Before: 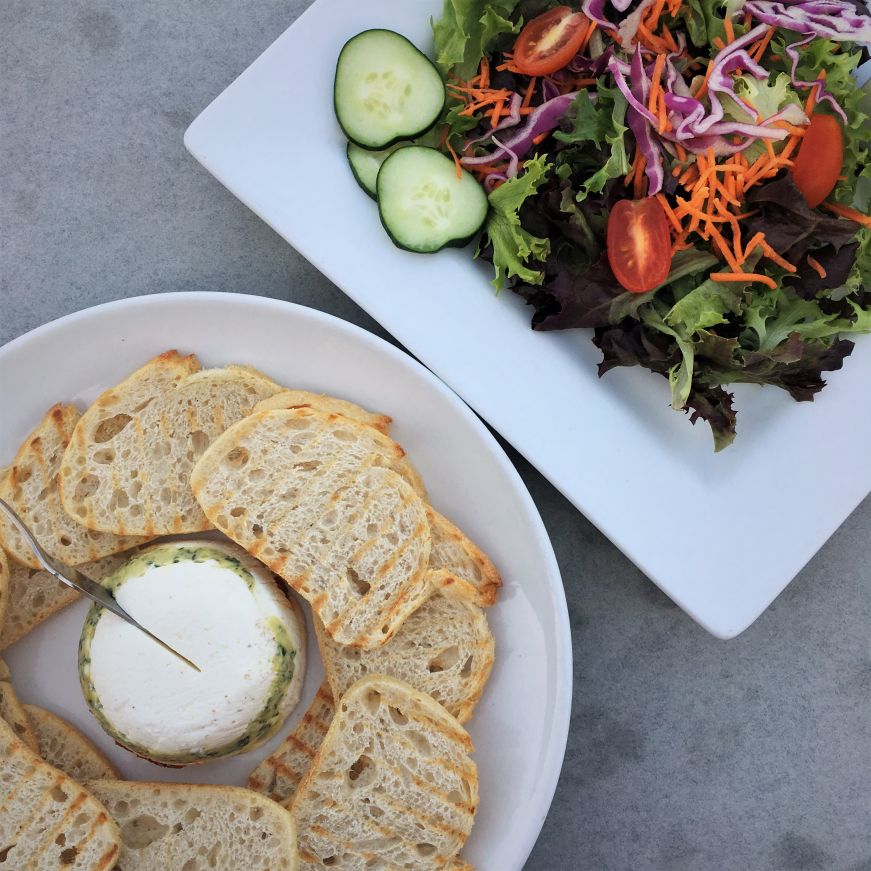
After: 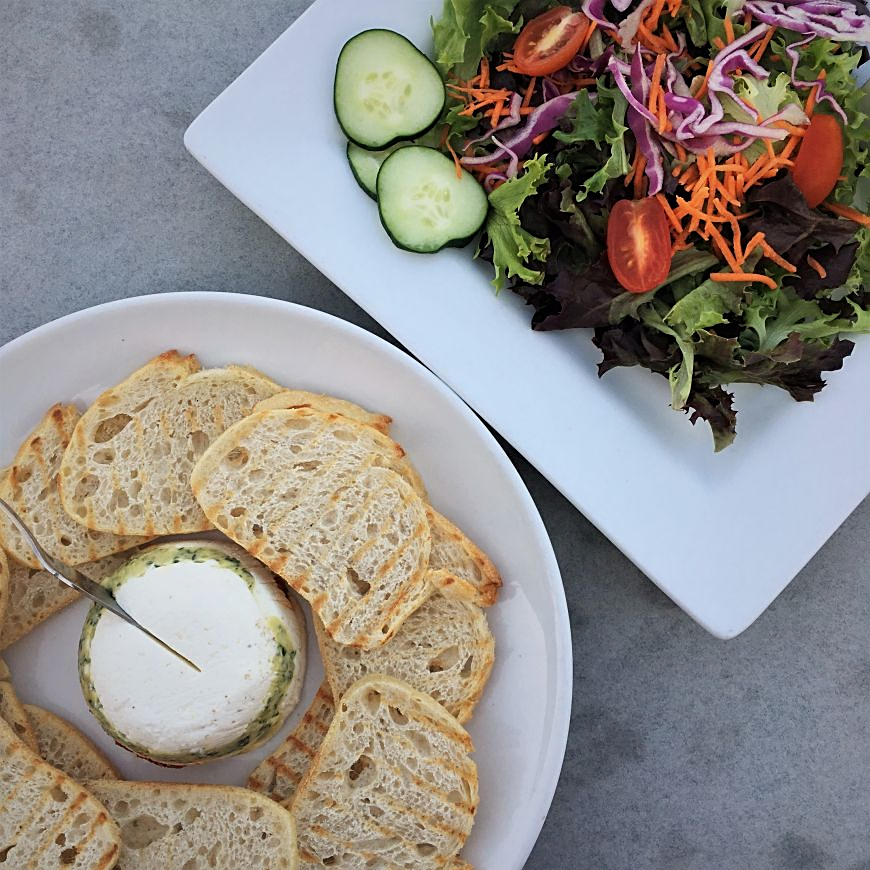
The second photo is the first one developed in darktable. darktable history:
exposure: exposure -0.064 EV, compensate highlight preservation false
sharpen: on, module defaults
